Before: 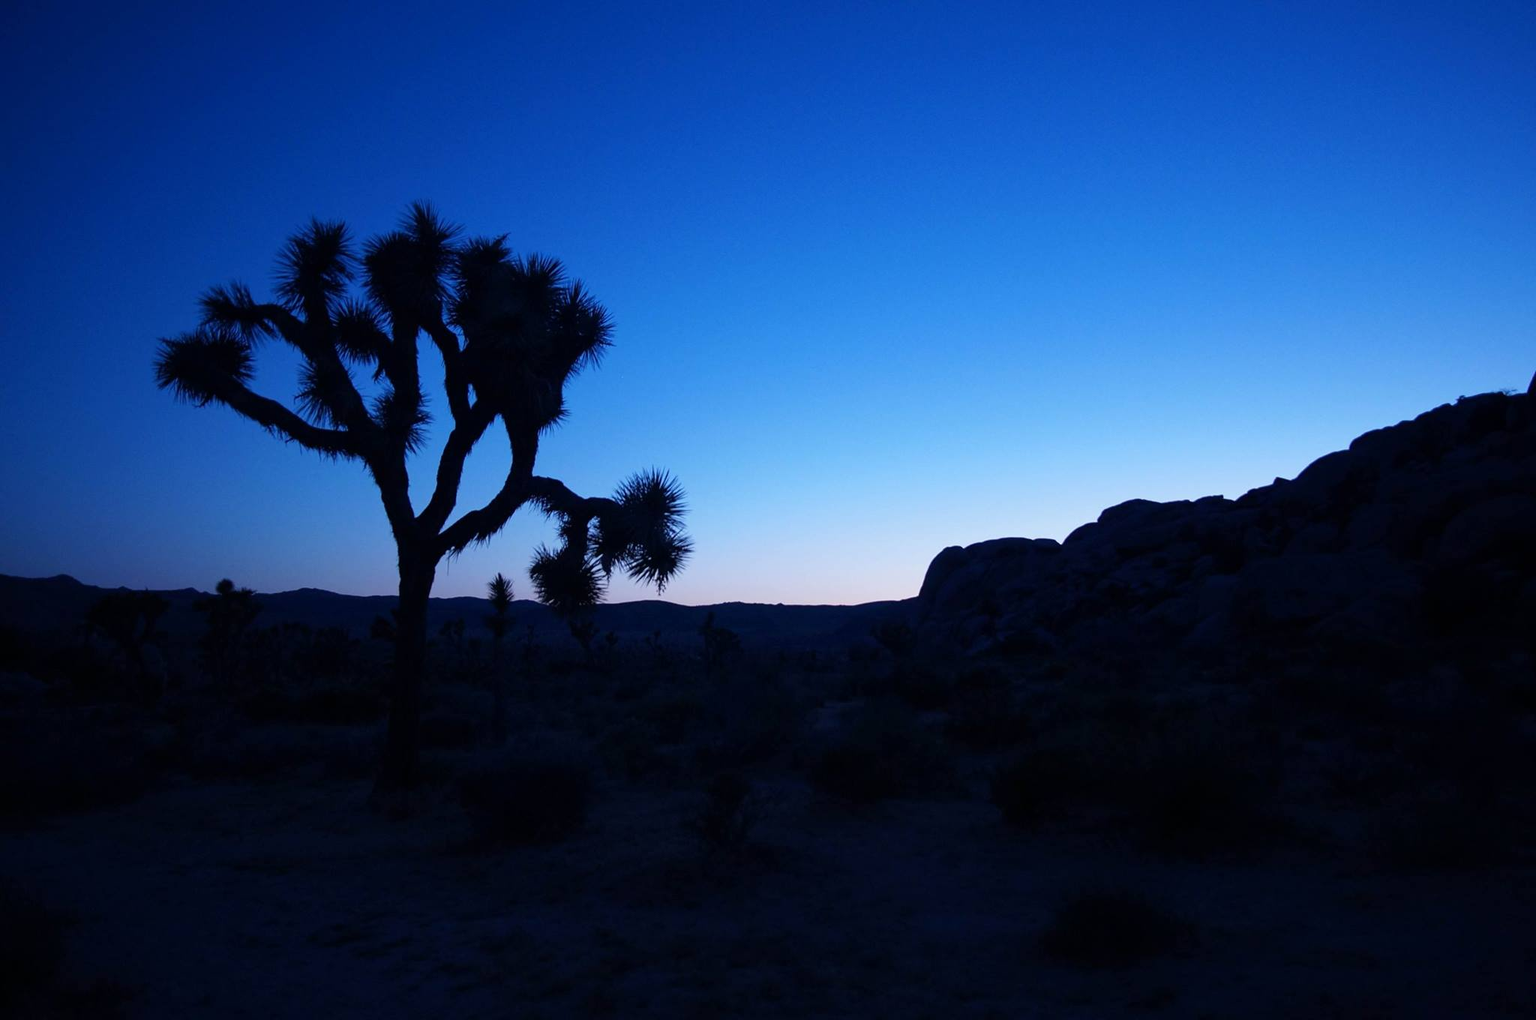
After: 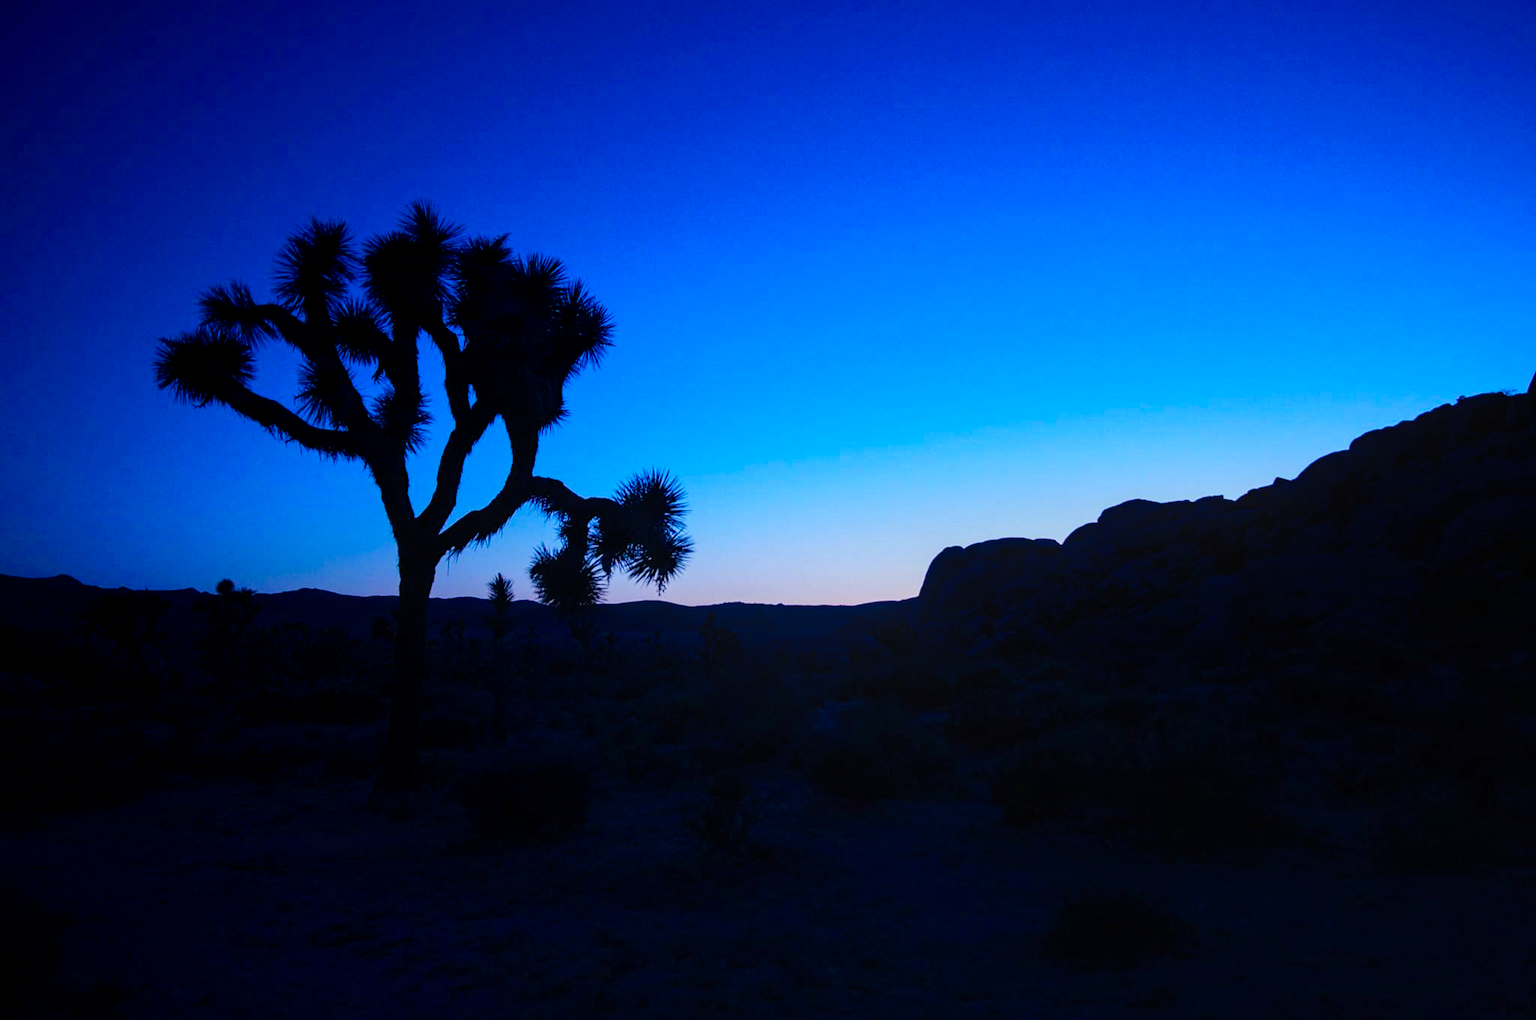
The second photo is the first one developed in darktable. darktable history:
color balance rgb: shadows lift › chroma 2.01%, shadows lift › hue 215.94°, perceptual saturation grading › global saturation 20%, perceptual saturation grading › highlights -13.898%, perceptual saturation grading › shadows 49.802%, global vibrance 39.479%
local contrast: on, module defaults
